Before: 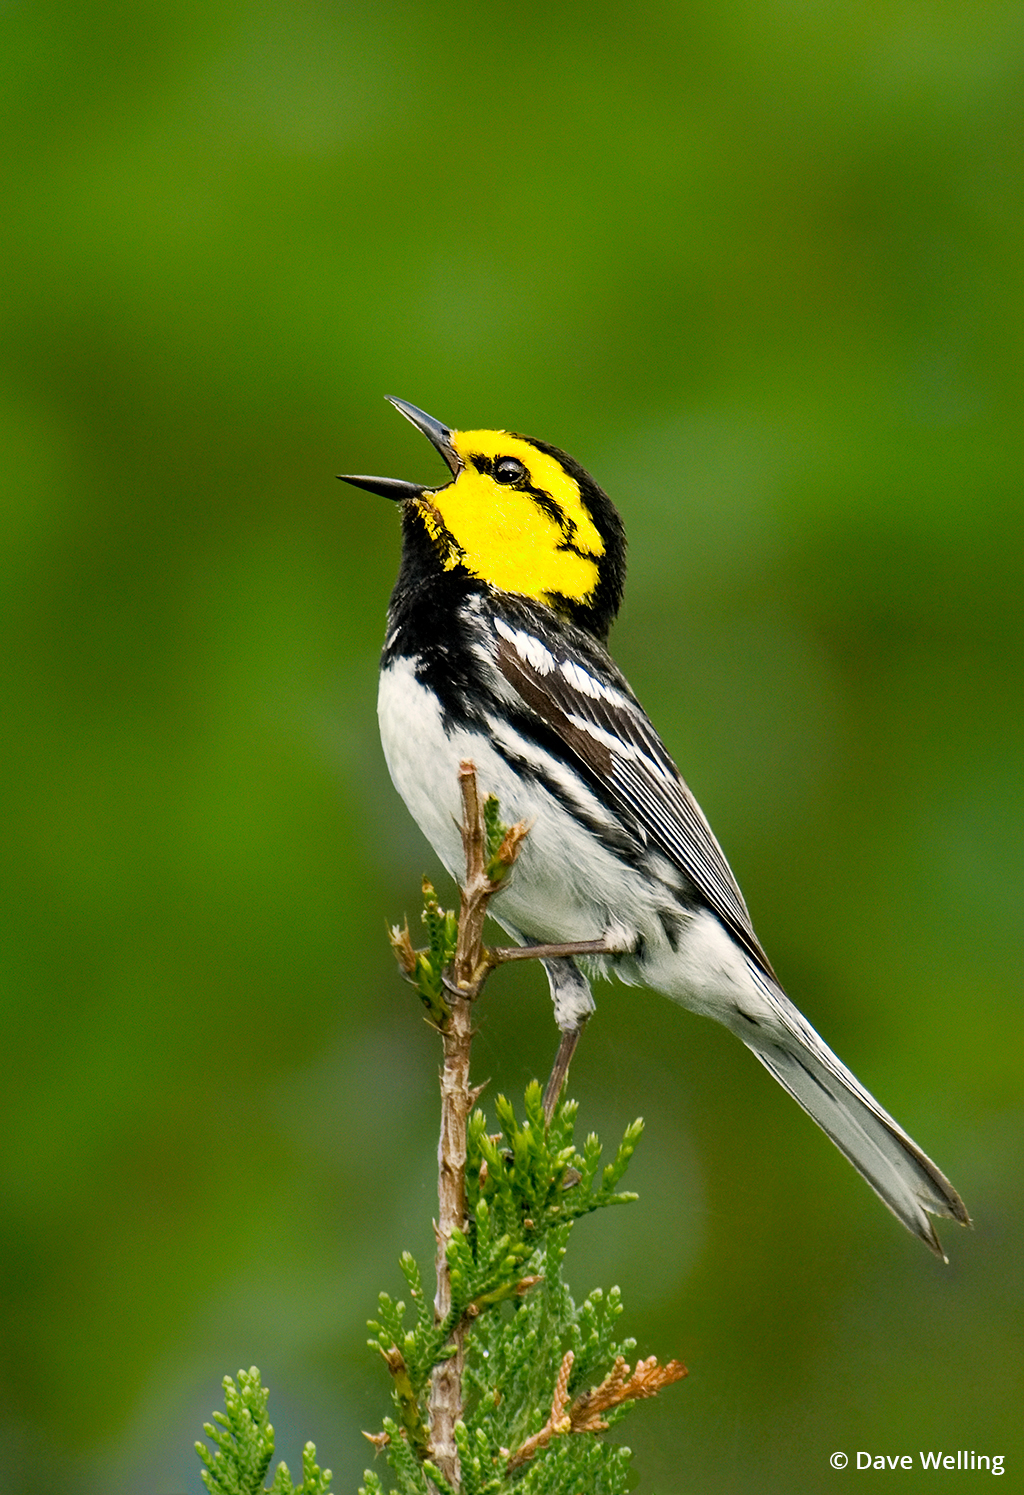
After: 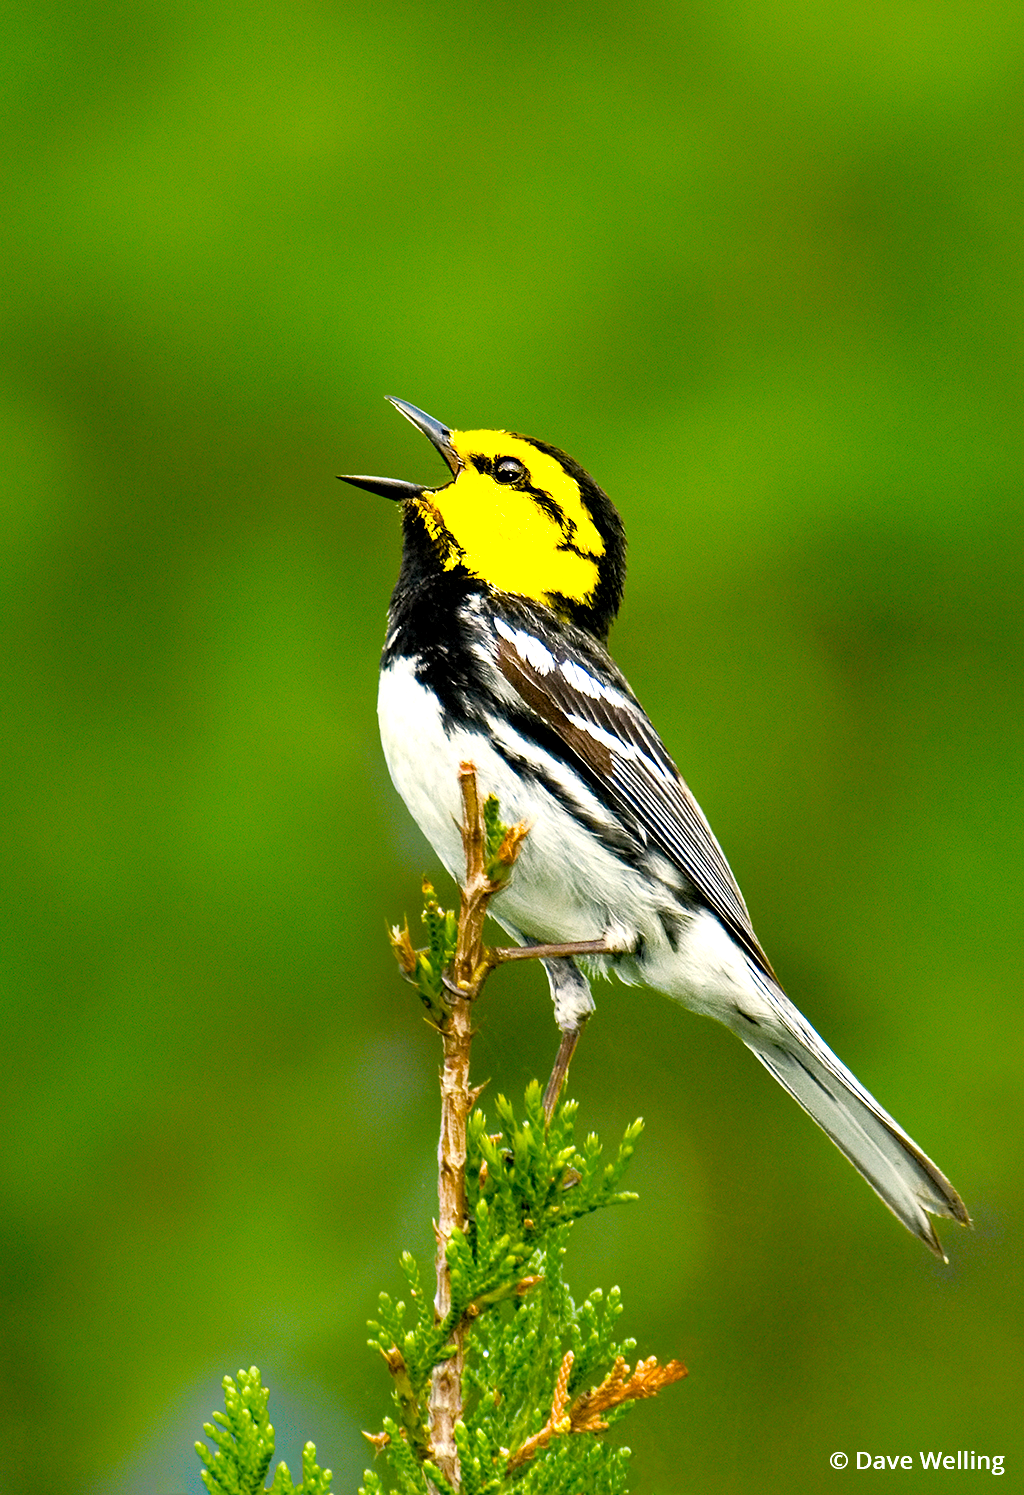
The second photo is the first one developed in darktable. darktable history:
exposure: exposure 0.602 EV, compensate highlight preservation false
color zones: curves: ch0 [(0, 0.6) (0.129, 0.508) (0.193, 0.483) (0.429, 0.5) (0.571, 0.5) (0.714, 0.5) (0.857, 0.5) (1, 0.6)]; ch1 [(0, 0.481) (0.112, 0.245) (0.213, 0.223) (0.429, 0.233) (0.571, 0.231) (0.683, 0.242) (0.857, 0.296) (1, 0.481)], mix -93.51%
color balance rgb: global offset › luminance -0.24%, linear chroma grading › global chroma 10.434%, perceptual saturation grading › global saturation 30.255%
